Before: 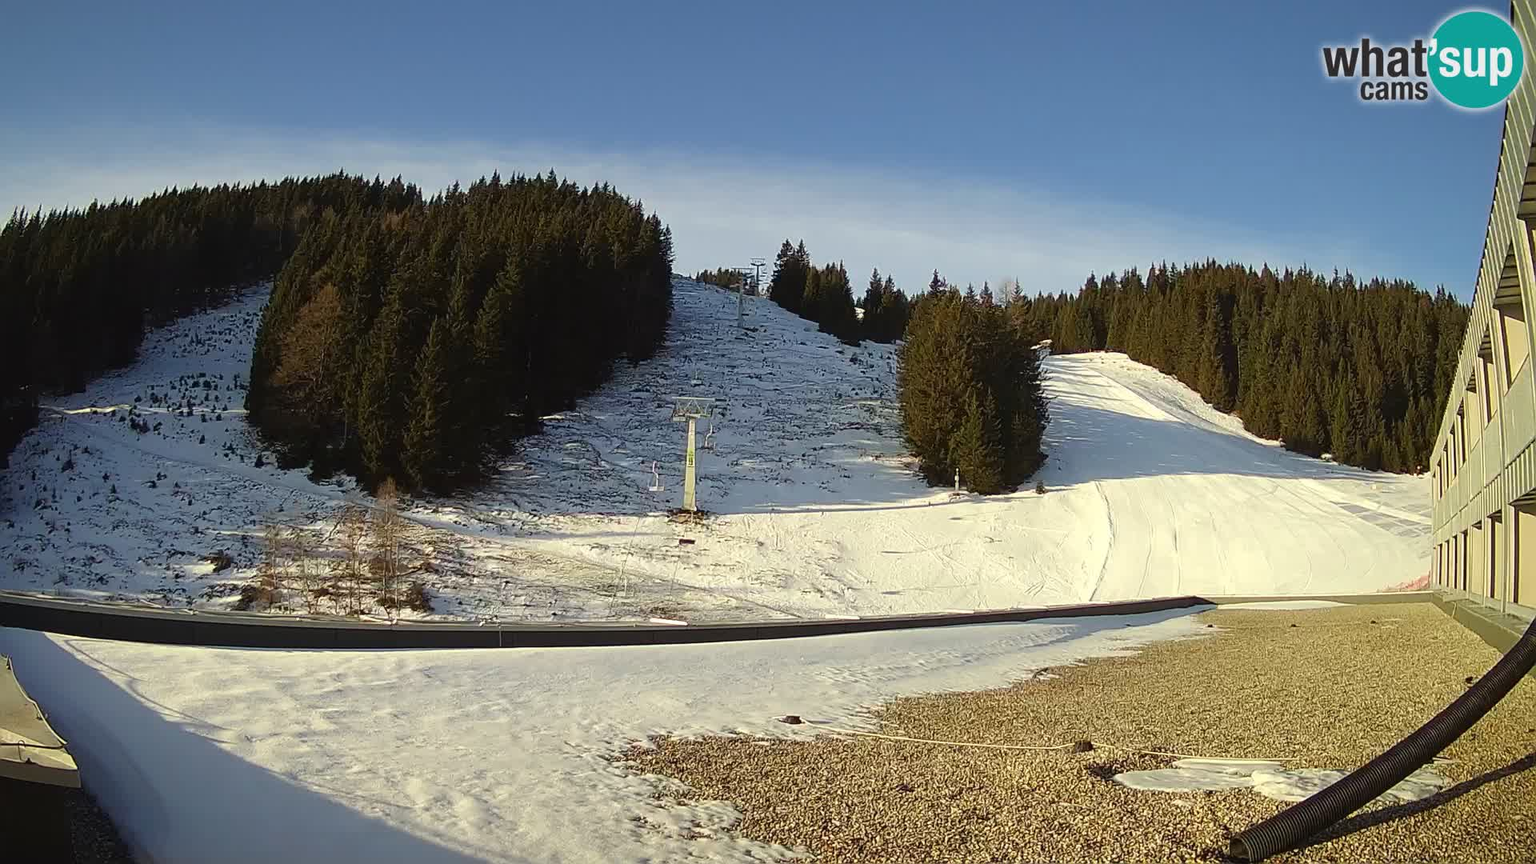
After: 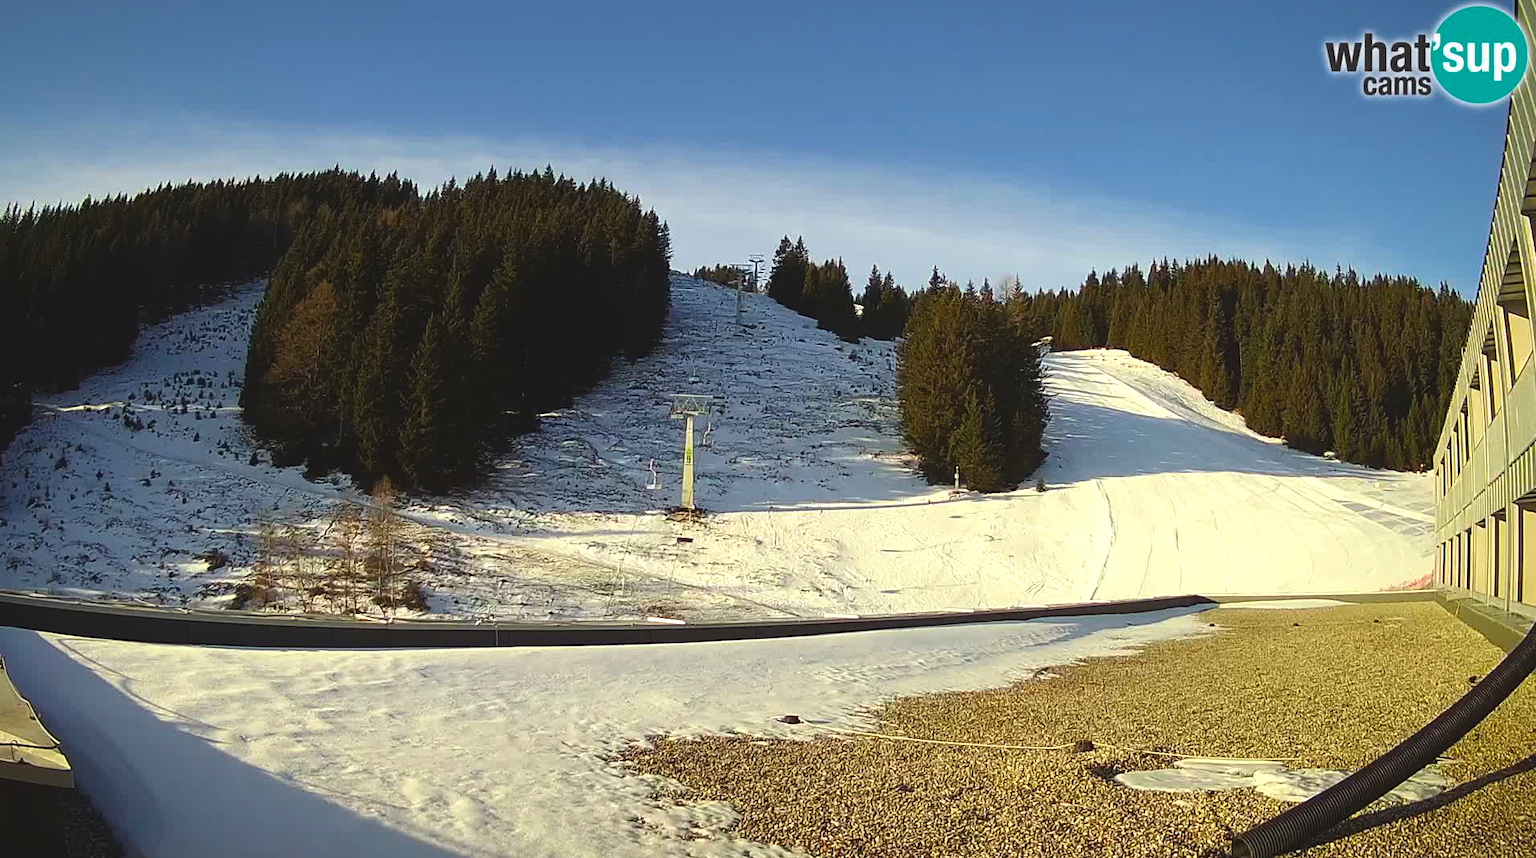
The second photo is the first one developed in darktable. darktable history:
crop: left 0.499%, top 0.652%, right 0.212%, bottom 0.683%
color balance rgb: global offset › luminance 0.734%, perceptual saturation grading › global saturation 19.465%, perceptual brilliance grading › highlights 5.714%, perceptual brilliance grading › shadows -9.367%, global vibrance 14.901%
